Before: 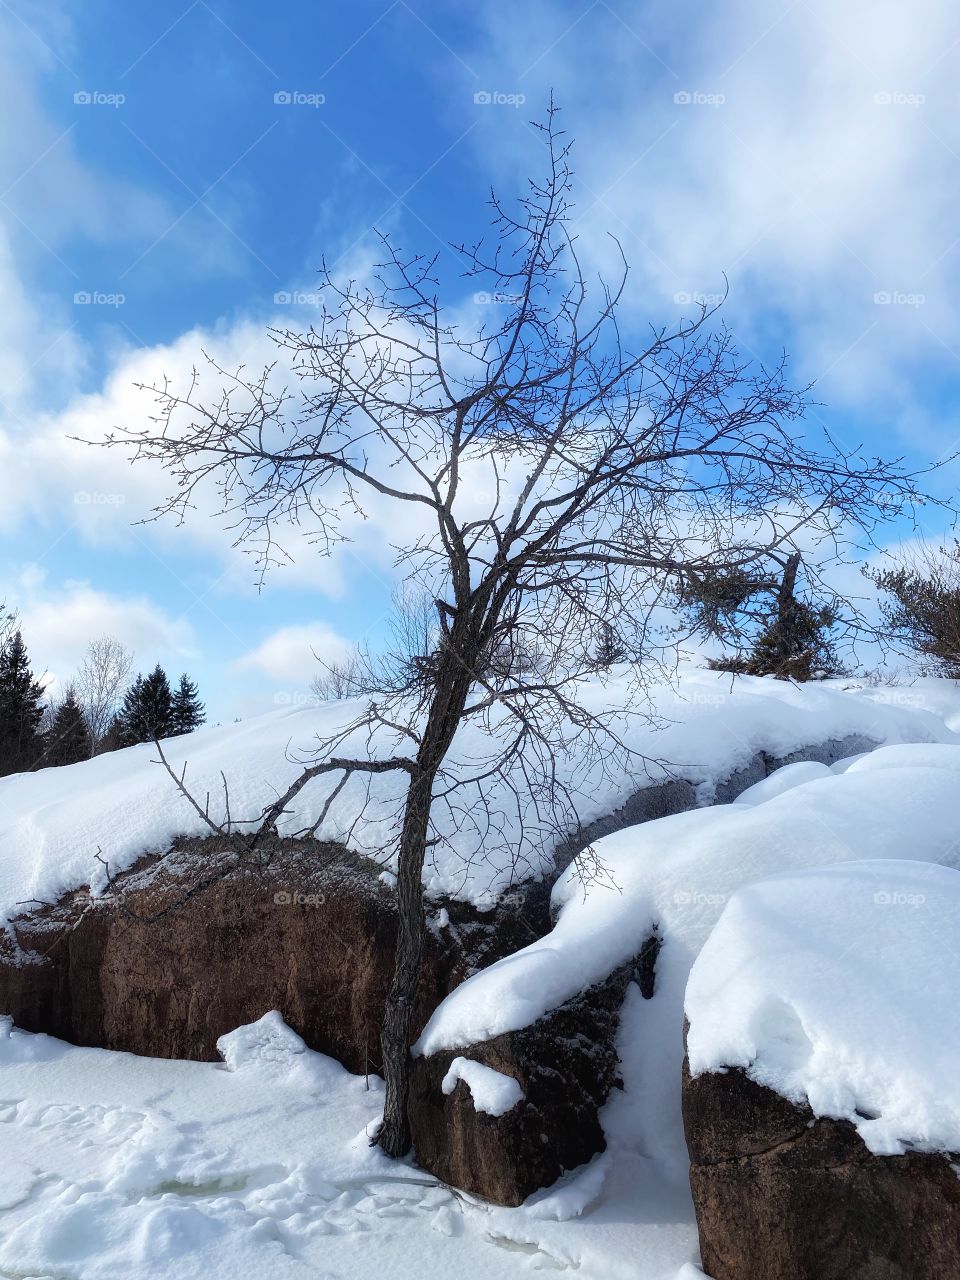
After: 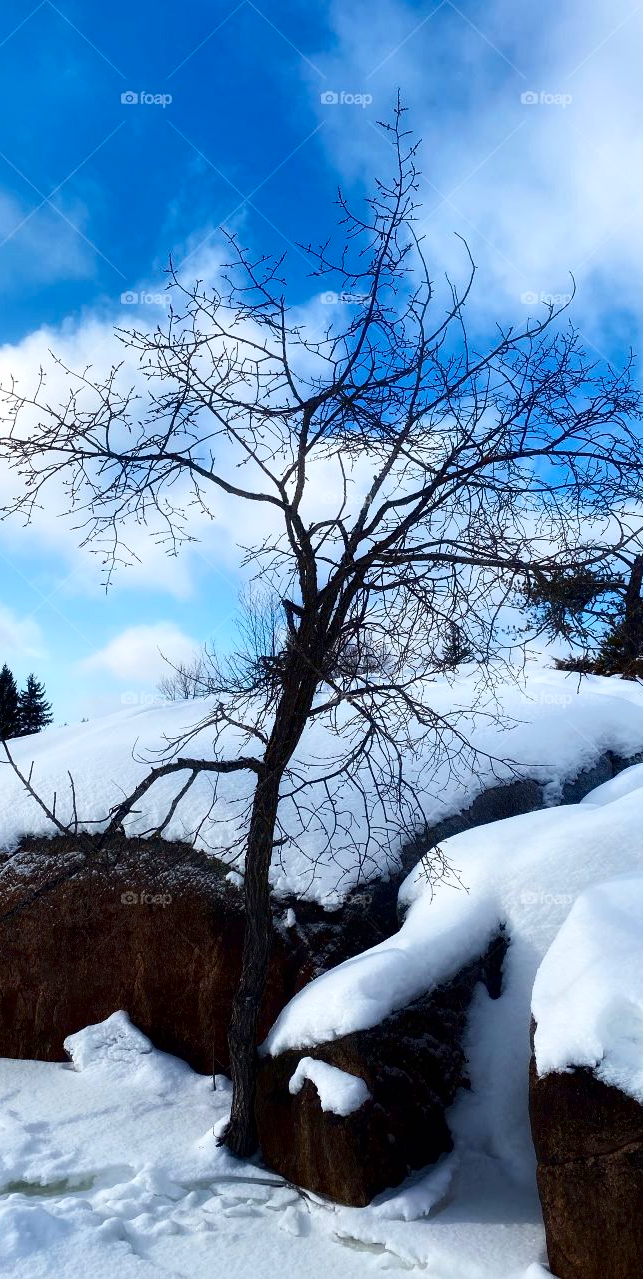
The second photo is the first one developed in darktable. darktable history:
crop and rotate: left 15.968%, right 17.037%
contrast brightness saturation: contrast 0.22, brightness -0.192, saturation 0.236
